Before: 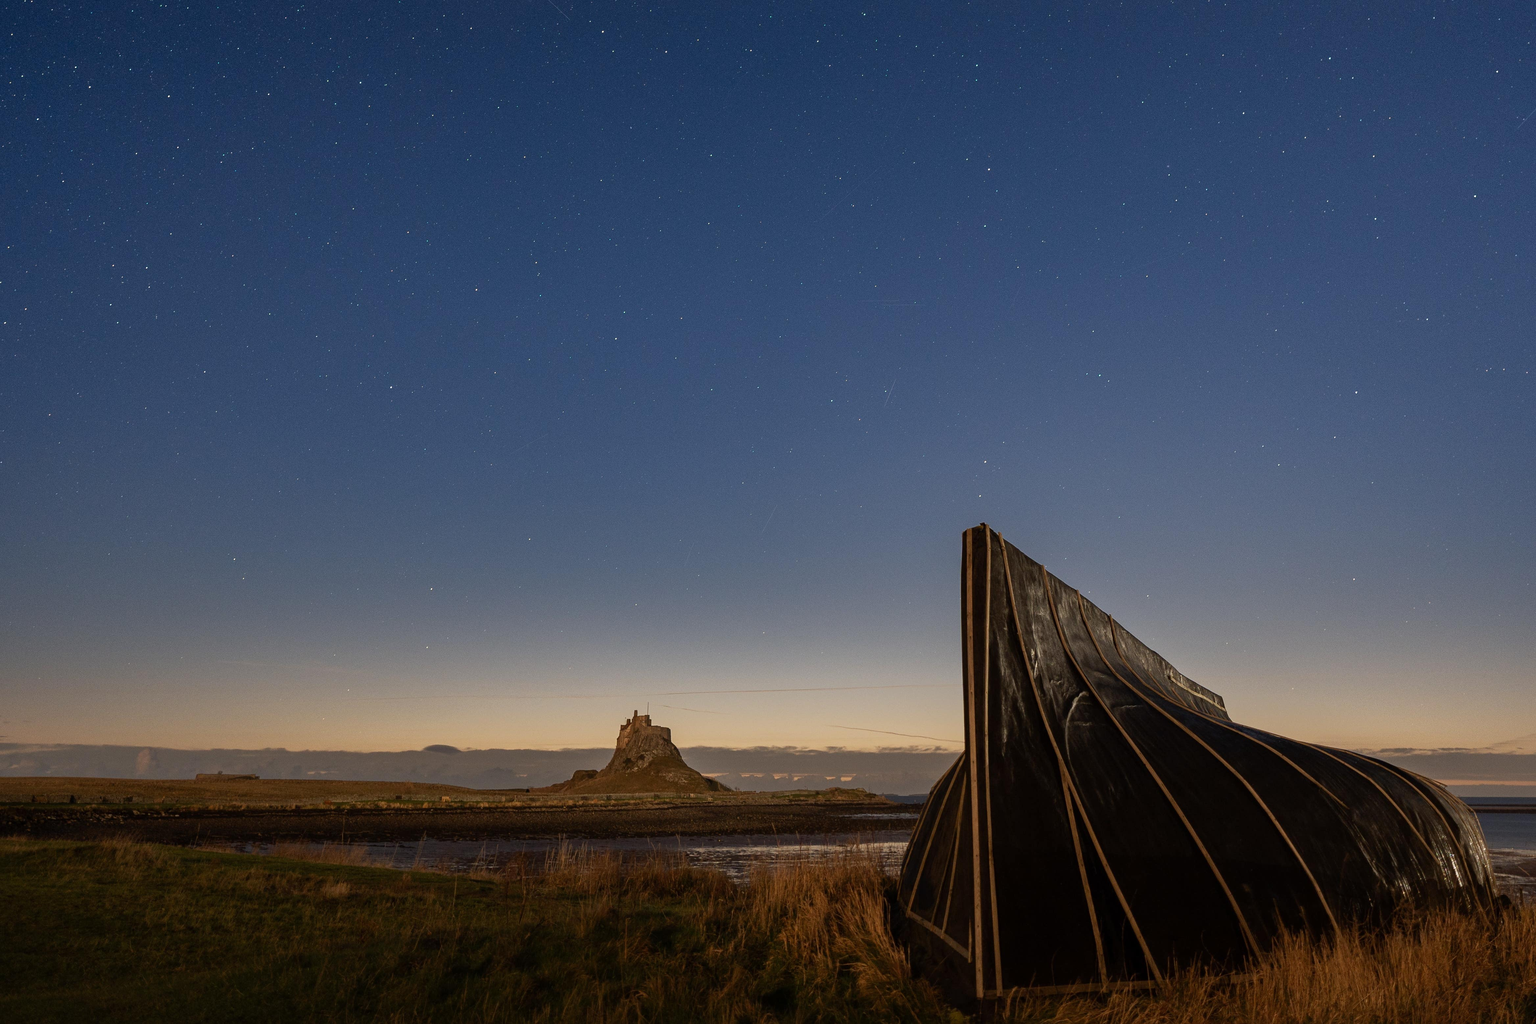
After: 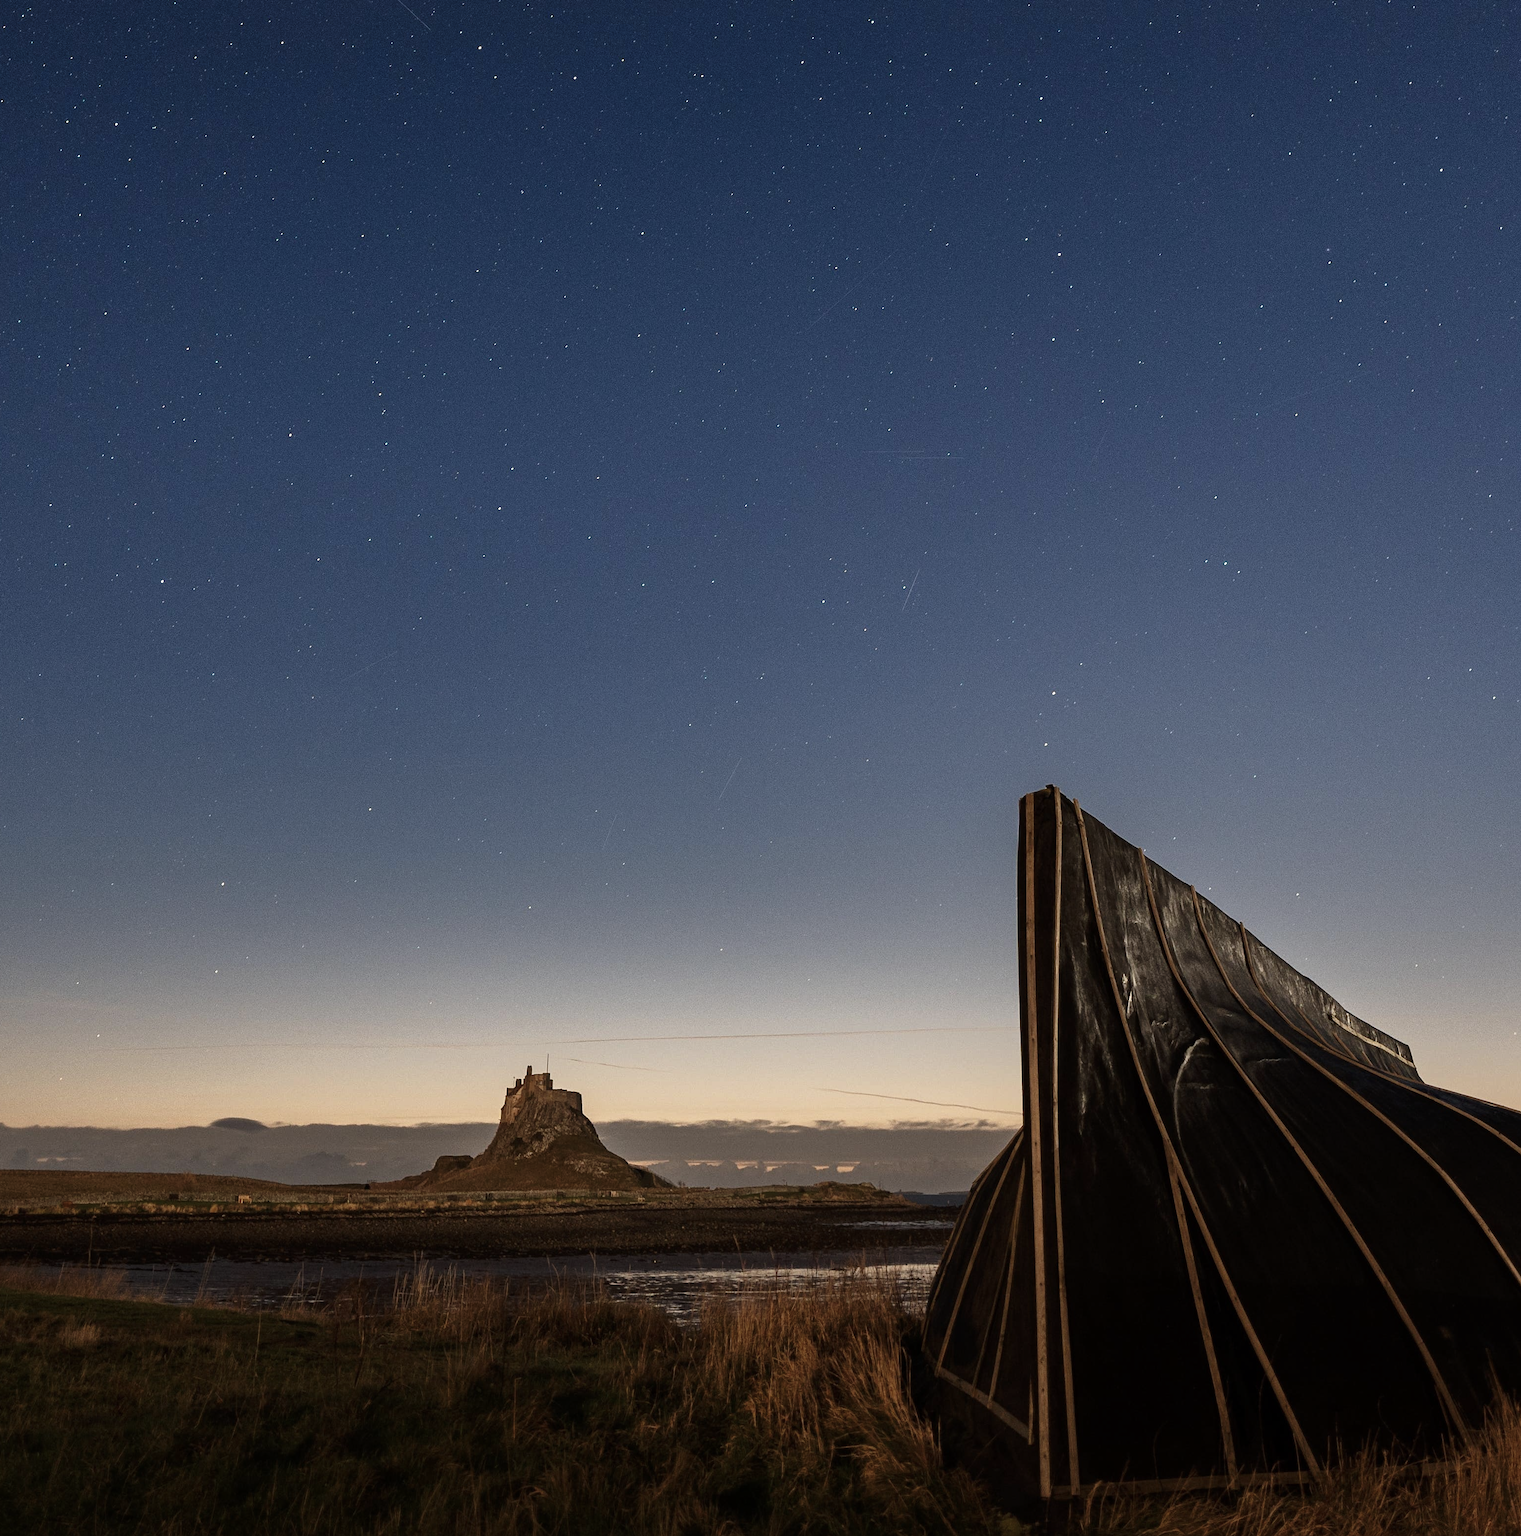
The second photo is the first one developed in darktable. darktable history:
crop and rotate: left 18.442%, right 15.508%
contrast brightness saturation: contrast 0.1, saturation -0.3
tone curve: curves: ch0 [(0, 0) (0.003, 0.002) (0.011, 0.009) (0.025, 0.02) (0.044, 0.036) (0.069, 0.057) (0.1, 0.081) (0.136, 0.115) (0.177, 0.153) (0.224, 0.202) (0.277, 0.264) (0.335, 0.333) (0.399, 0.409) (0.468, 0.491) (0.543, 0.58) (0.623, 0.675) (0.709, 0.777) (0.801, 0.88) (0.898, 0.98) (1, 1)], preserve colors none
